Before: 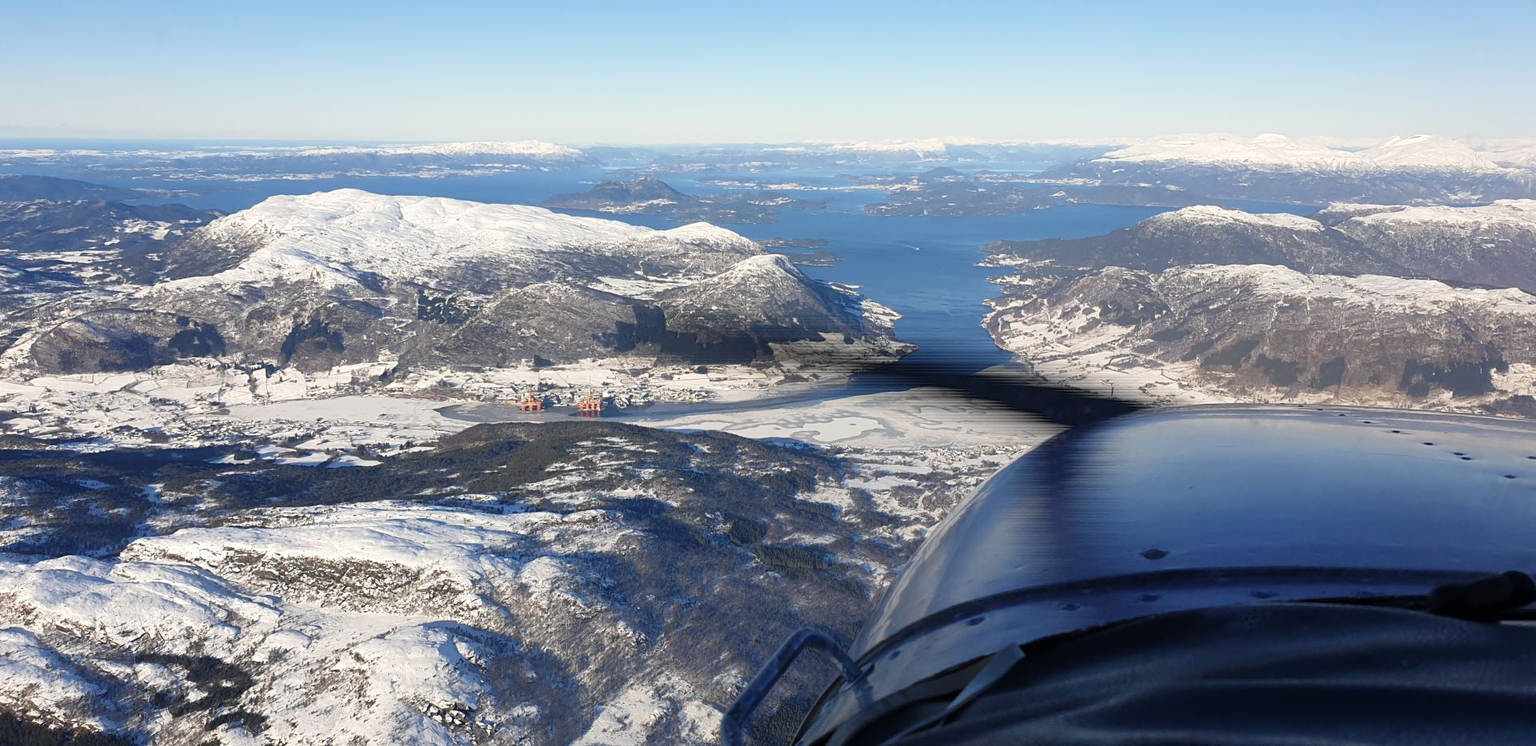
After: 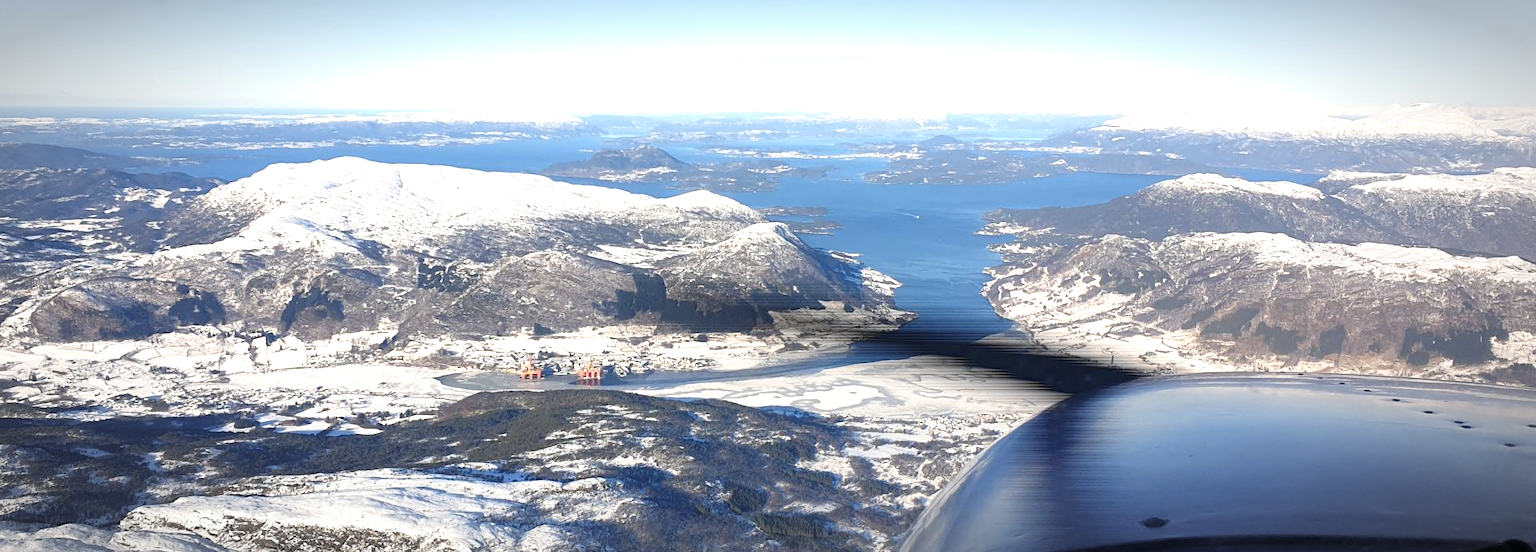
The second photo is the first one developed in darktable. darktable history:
crop: top 4.297%, bottom 21.546%
vignetting: automatic ratio true, unbound false
exposure: exposure 0.61 EV, compensate exposure bias true, compensate highlight preservation false
